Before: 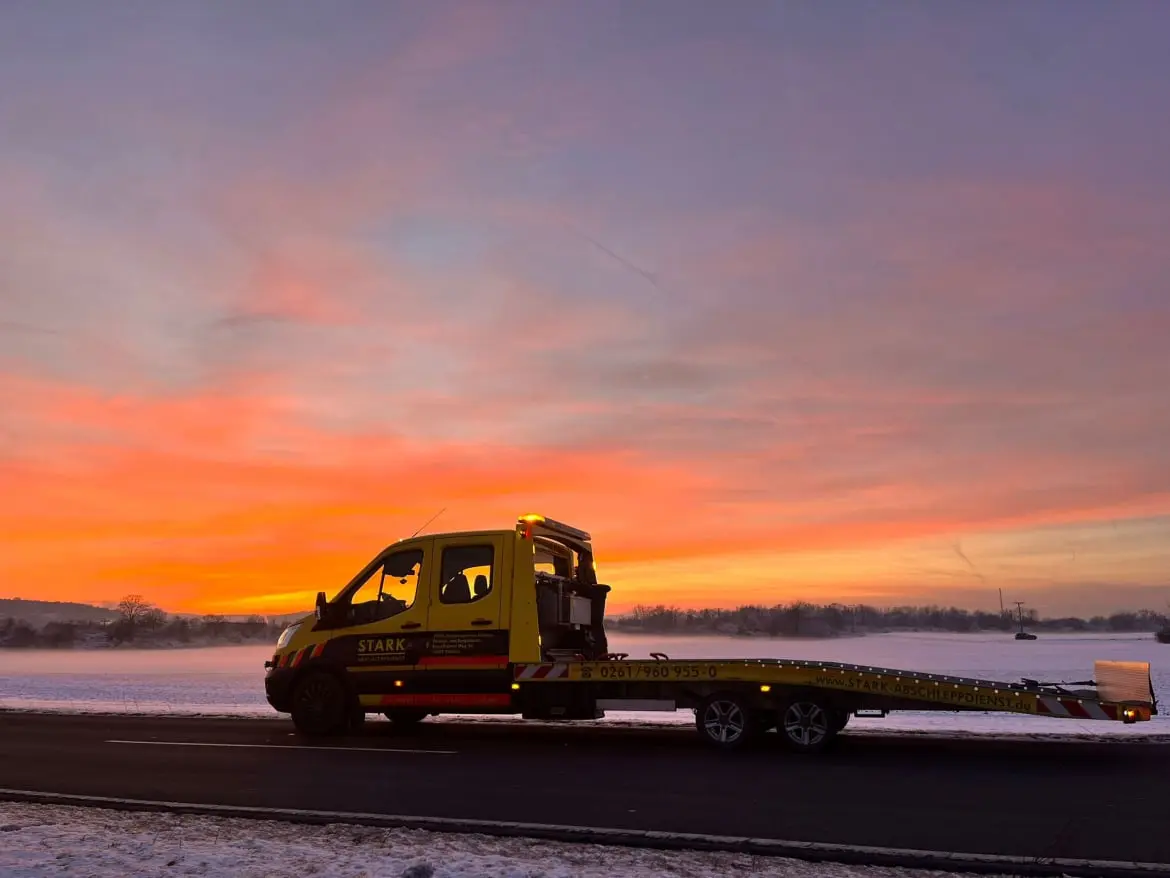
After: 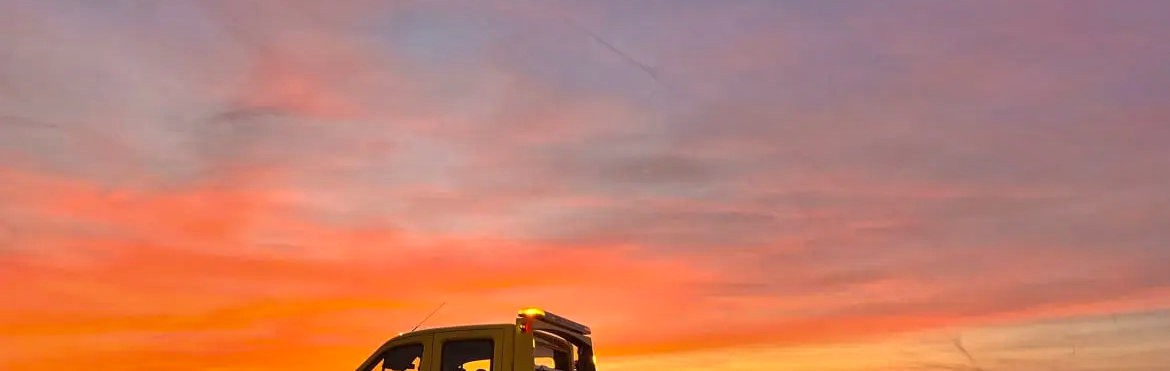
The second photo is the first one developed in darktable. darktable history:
exposure: exposure 0.237 EV, compensate highlight preservation false
crop and rotate: top 23.573%, bottom 34.109%
shadows and highlights: shadows 30.7, highlights -63.25, soften with gaussian
